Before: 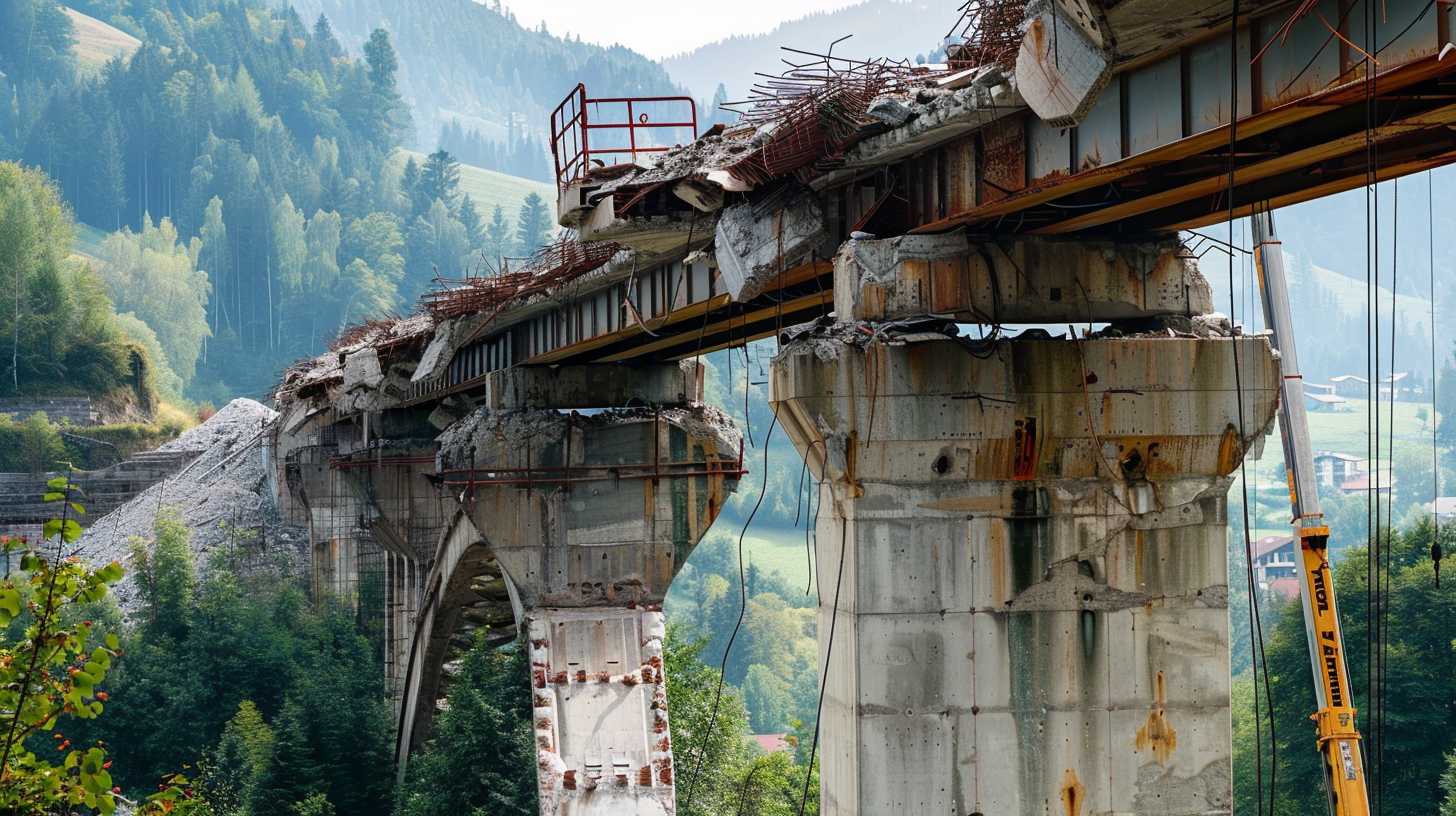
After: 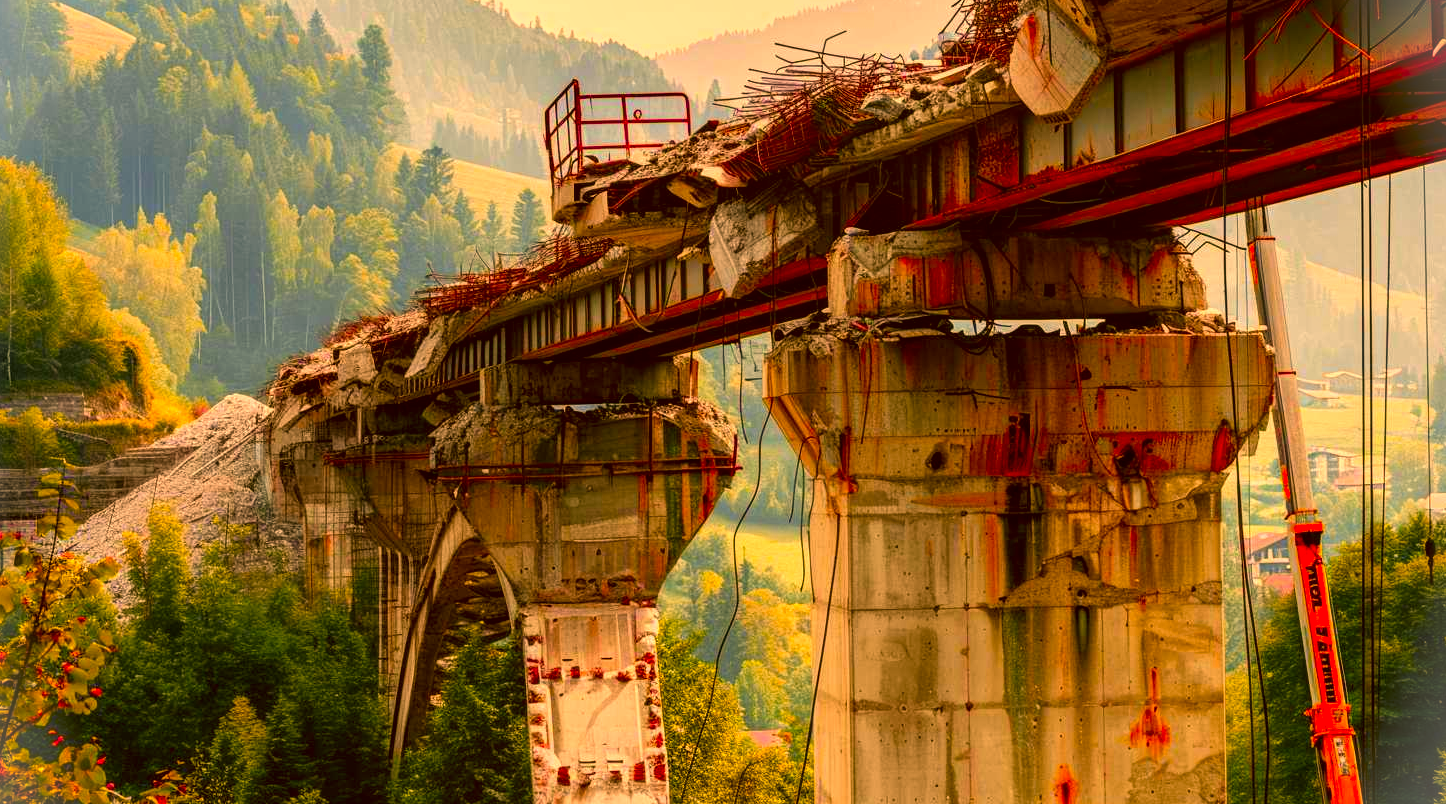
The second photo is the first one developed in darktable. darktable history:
color correction: highlights a* 10.4, highlights b* 30.29, shadows a* 2.74, shadows b* 17.51, saturation 1.76
vignetting: fall-off start 99.15%, brightness 0.318, saturation 0.001
color zones: curves: ch1 [(0.309, 0.524) (0.41, 0.329) (0.508, 0.509)]; ch2 [(0.25, 0.457) (0.75, 0.5)]
local contrast: on, module defaults
crop: left 0.468%, top 0.55%, right 0.211%, bottom 0.885%
